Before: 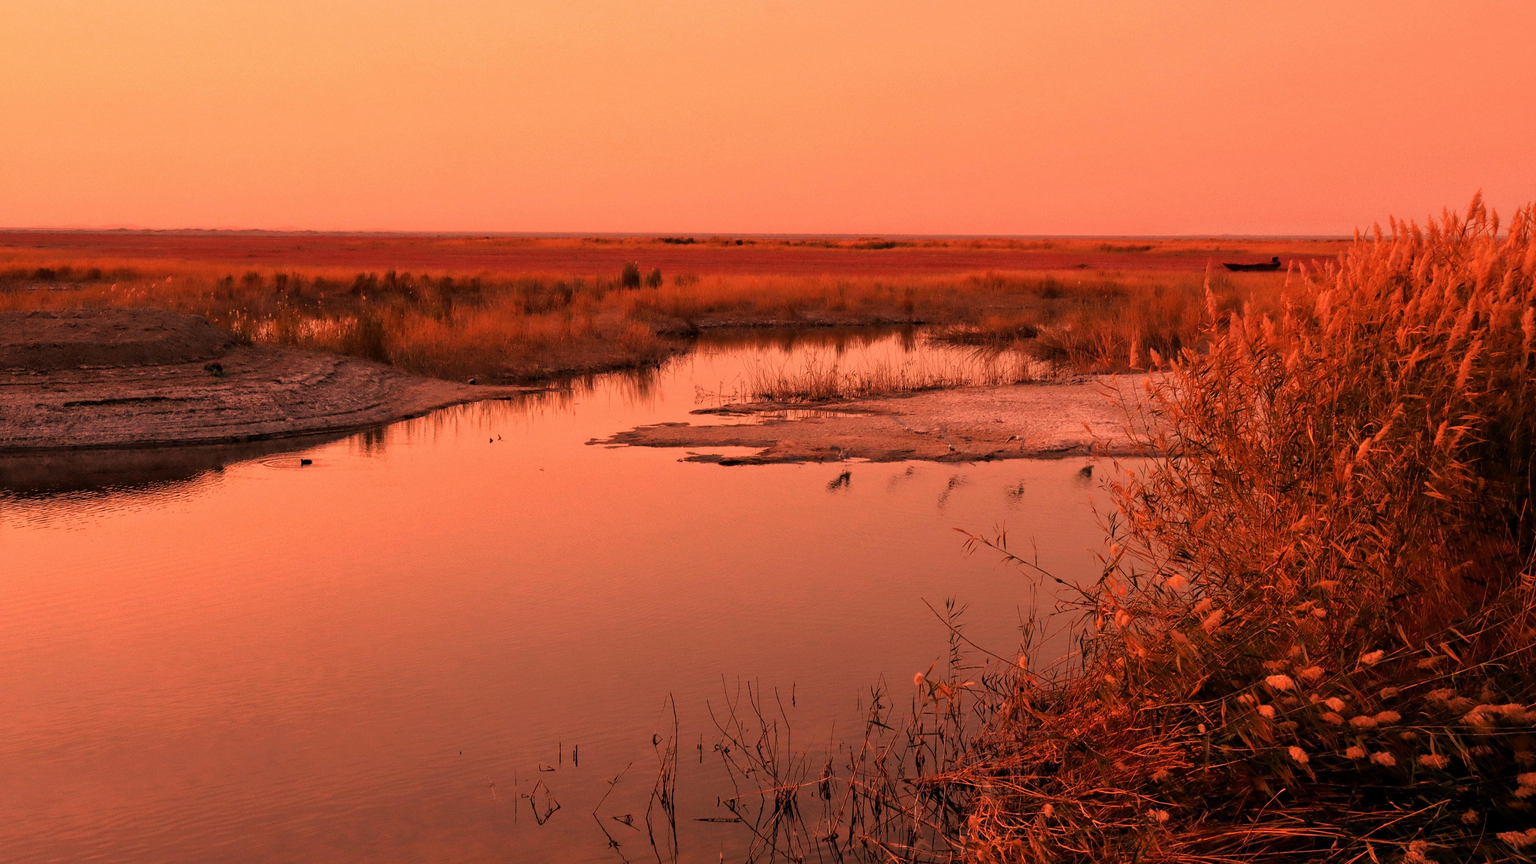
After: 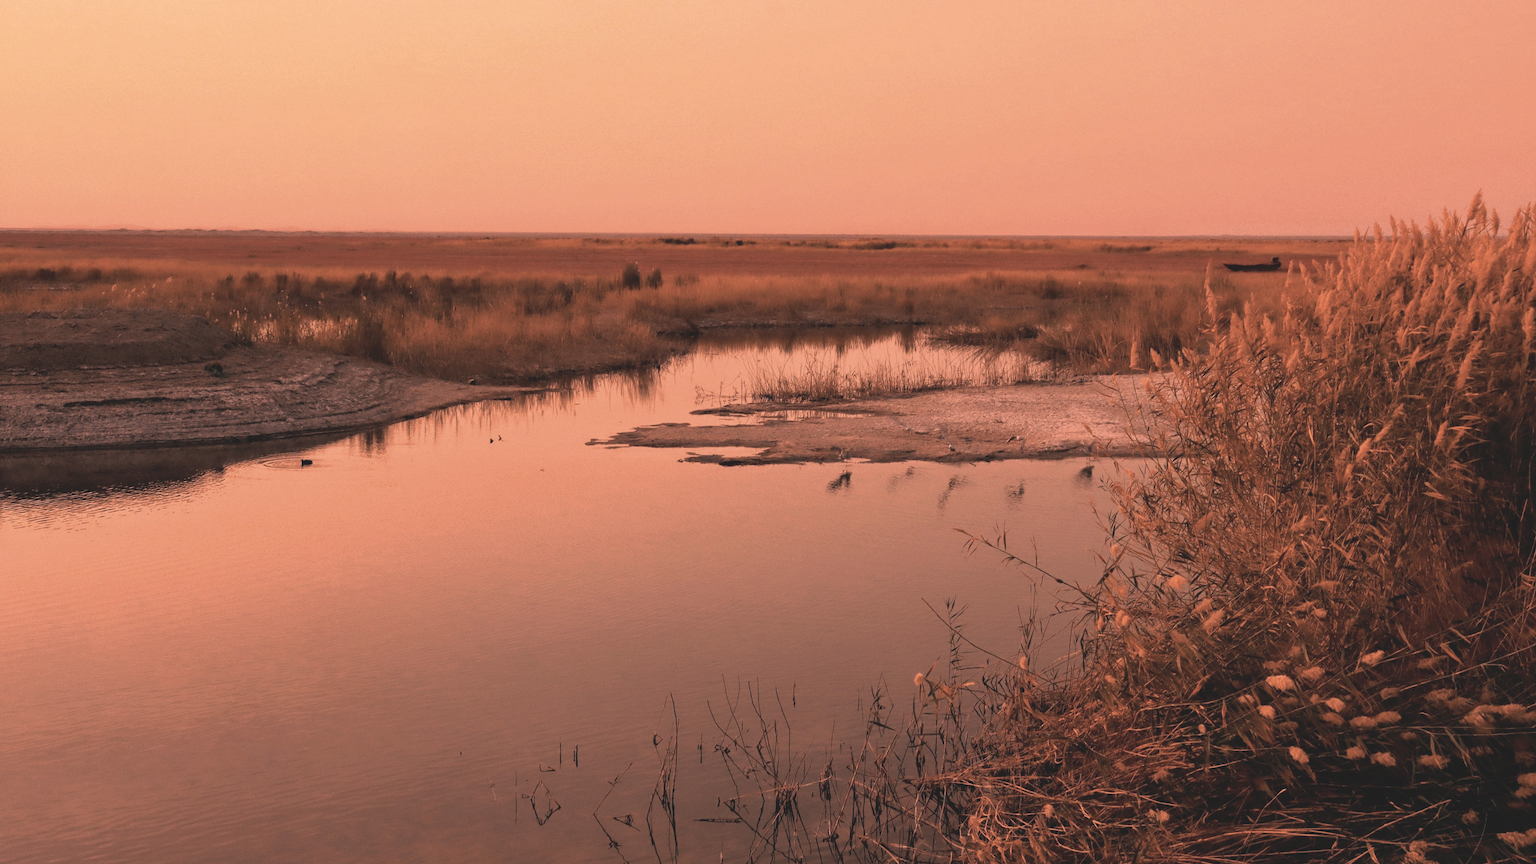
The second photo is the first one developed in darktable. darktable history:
contrast brightness saturation: contrast -0.244, saturation -0.445
color balance rgb: linear chroma grading › global chroma 0.992%, perceptual saturation grading › global saturation 0.398%, perceptual brilliance grading › global brilliance 21.112%, perceptual brilliance grading › shadows -34.728%
